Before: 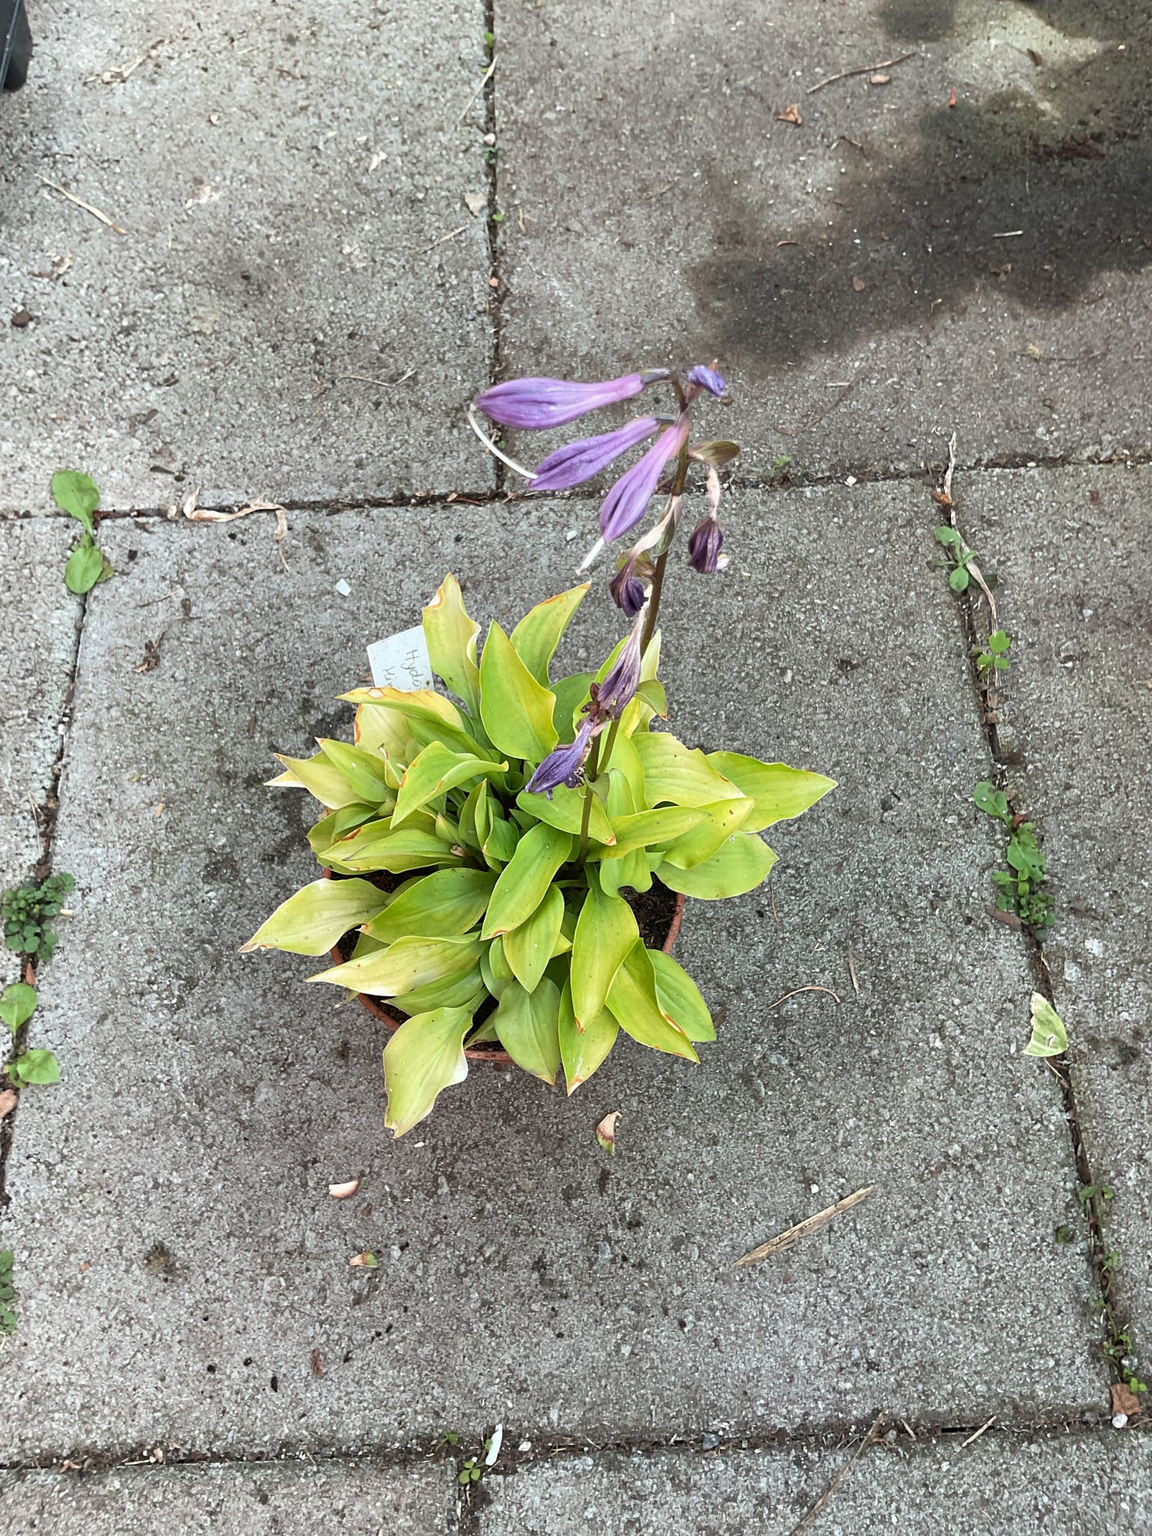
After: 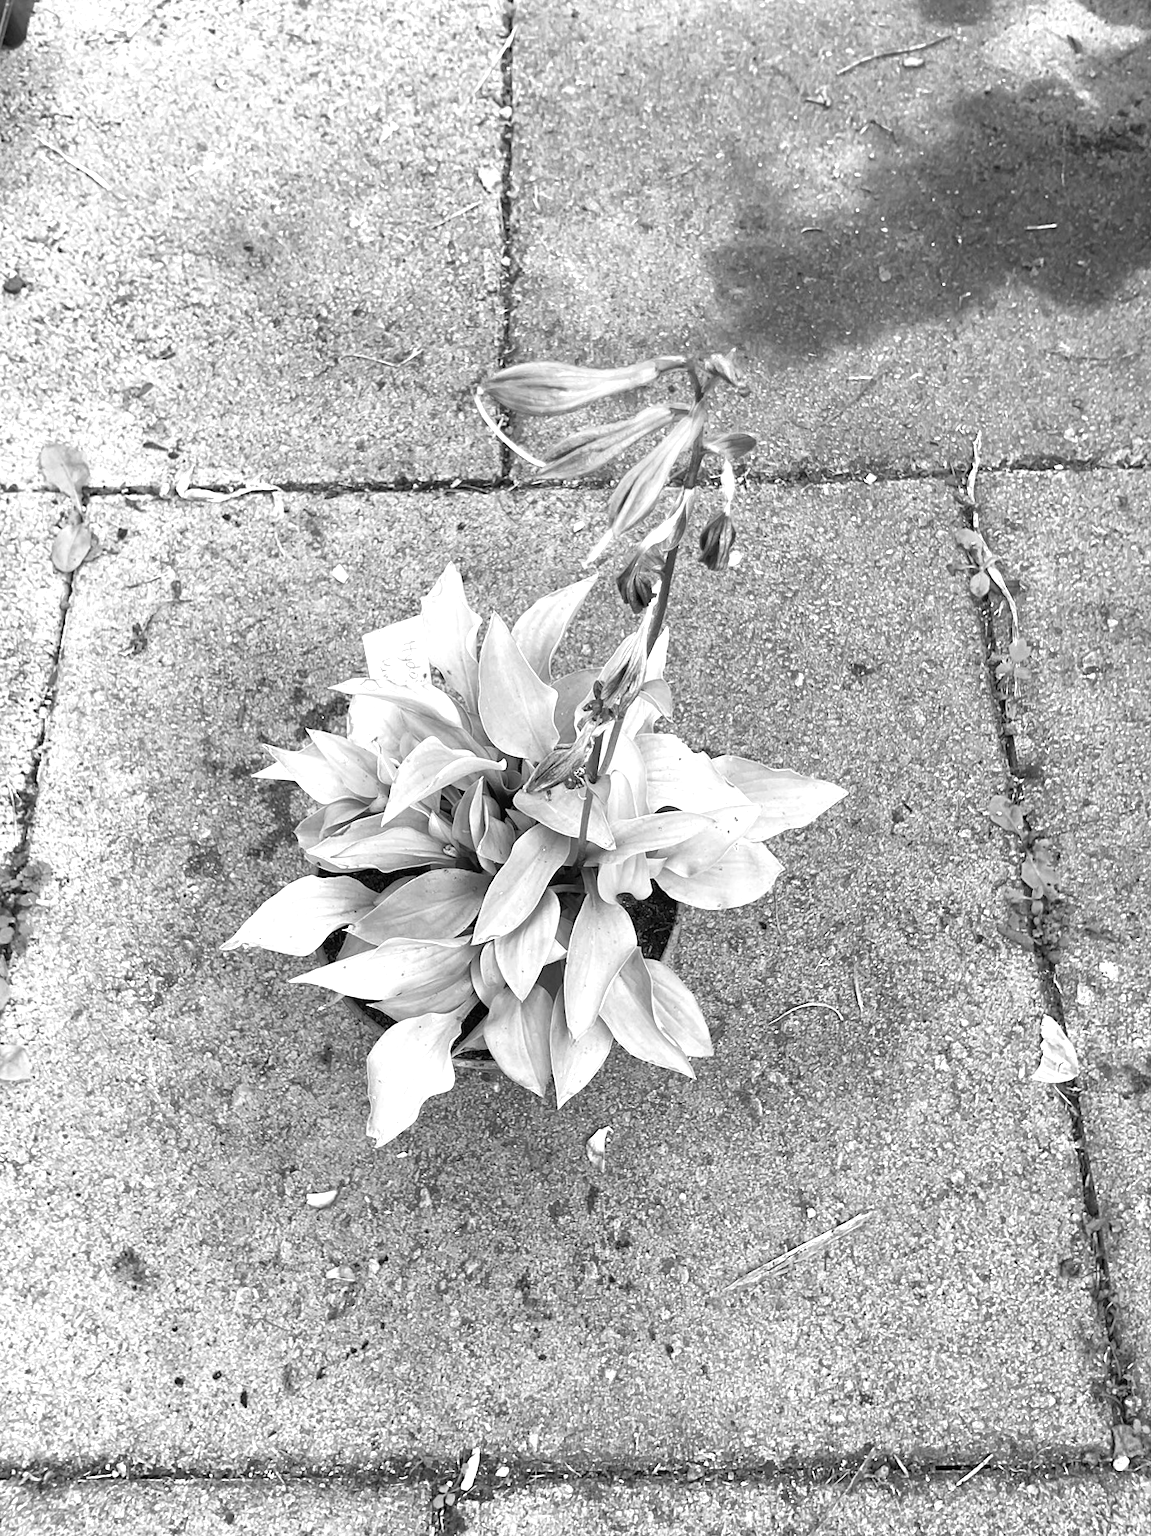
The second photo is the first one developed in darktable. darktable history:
monochrome: on, module defaults
exposure: black level correction 0, exposure 0.7 EV, compensate exposure bias true, compensate highlight preservation false
crop and rotate: angle -1.69°
